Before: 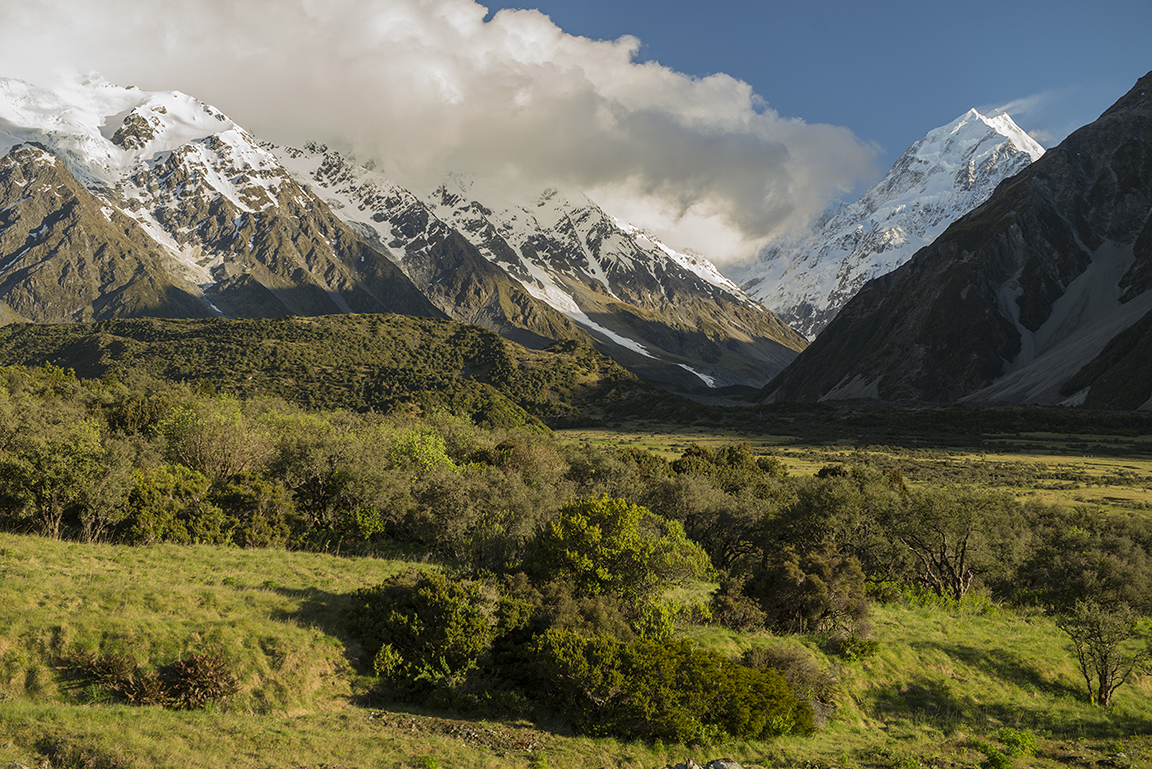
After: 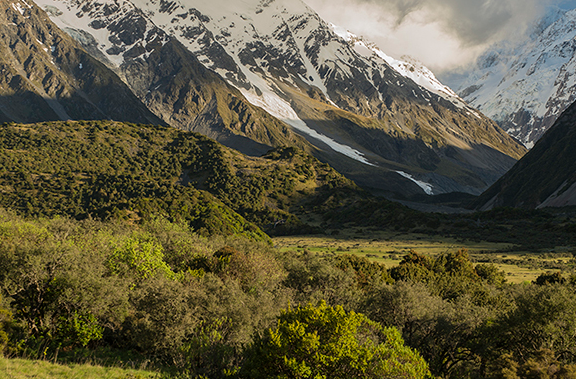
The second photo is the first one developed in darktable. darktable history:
crop: left 24.556%, top 25.132%, right 25.443%, bottom 25.515%
